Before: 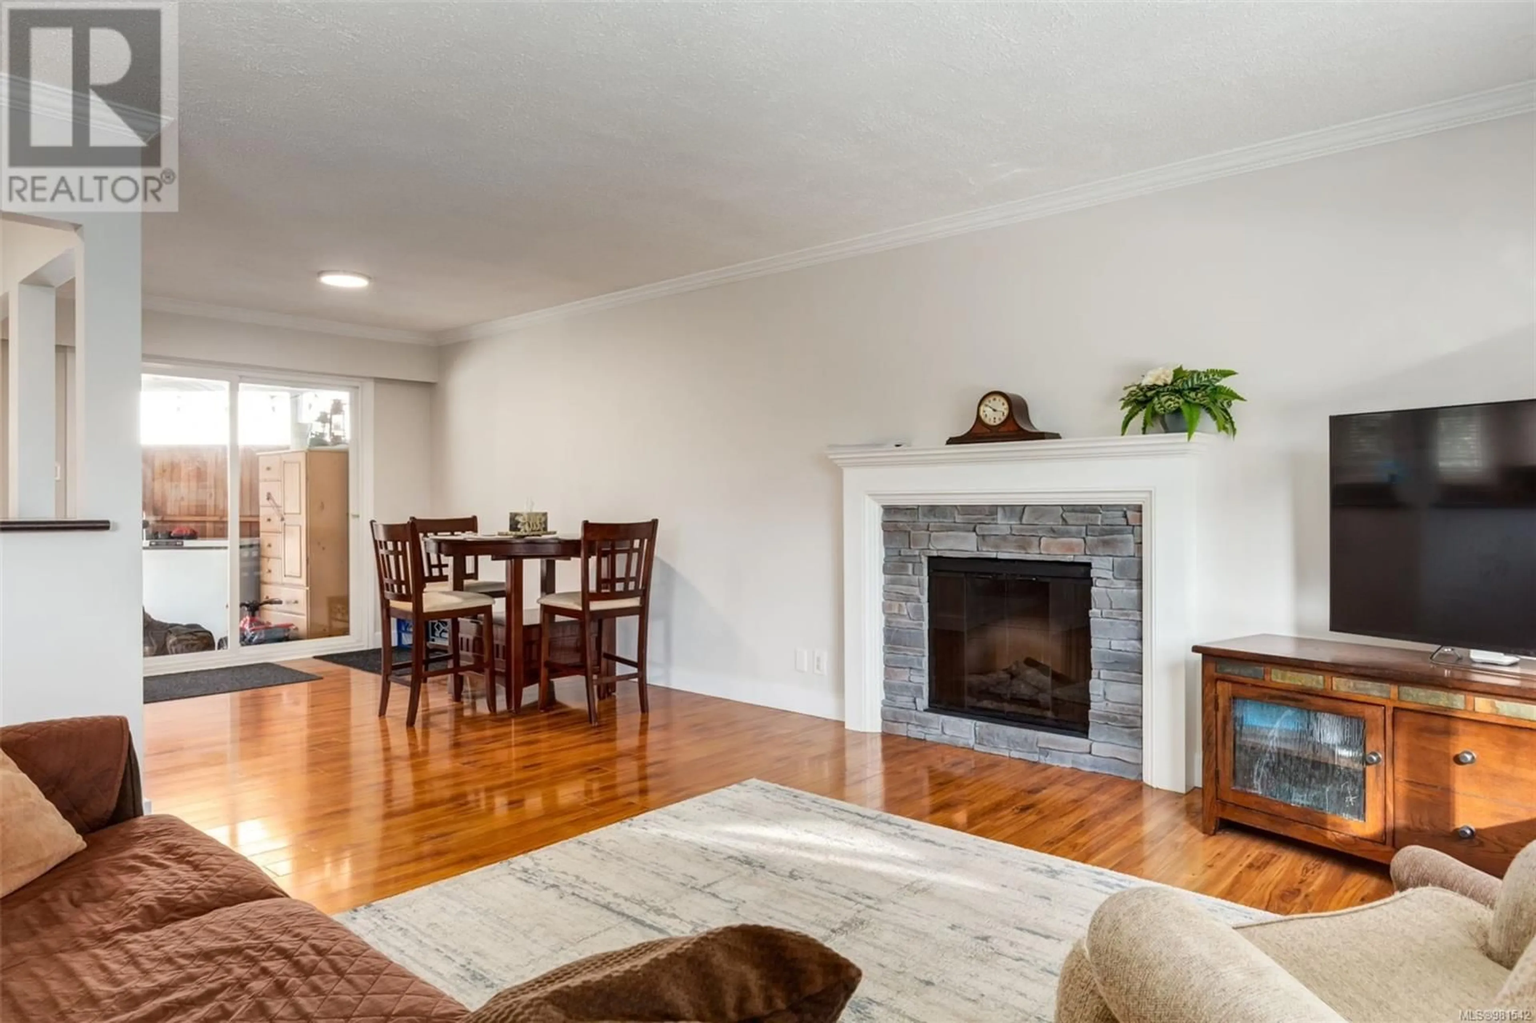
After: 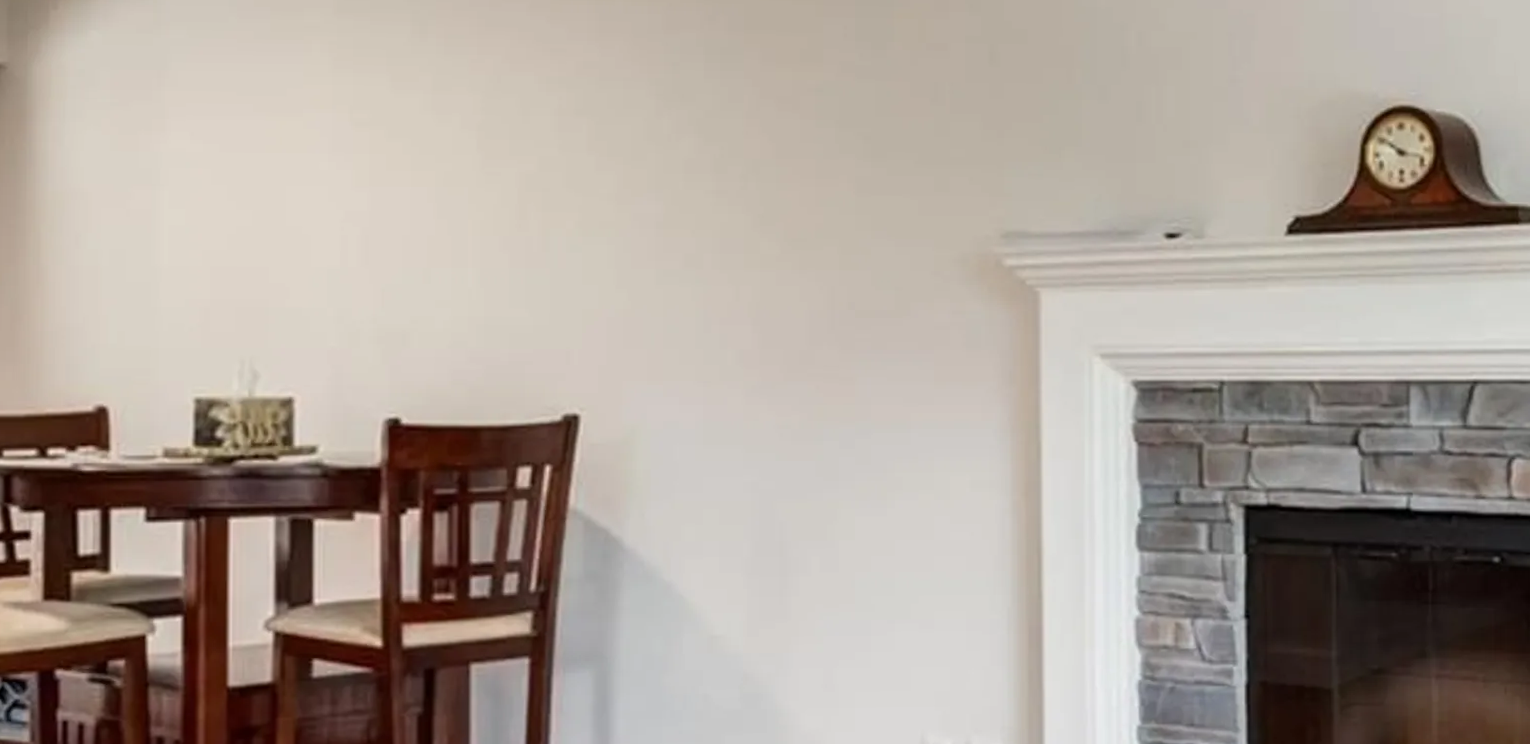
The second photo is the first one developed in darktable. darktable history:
rotate and perspective: rotation -0.013°, lens shift (vertical) -0.027, lens shift (horizontal) 0.178, crop left 0.016, crop right 0.989, crop top 0.082, crop bottom 0.918
crop: left 31.751%, top 32.172%, right 27.8%, bottom 35.83%
